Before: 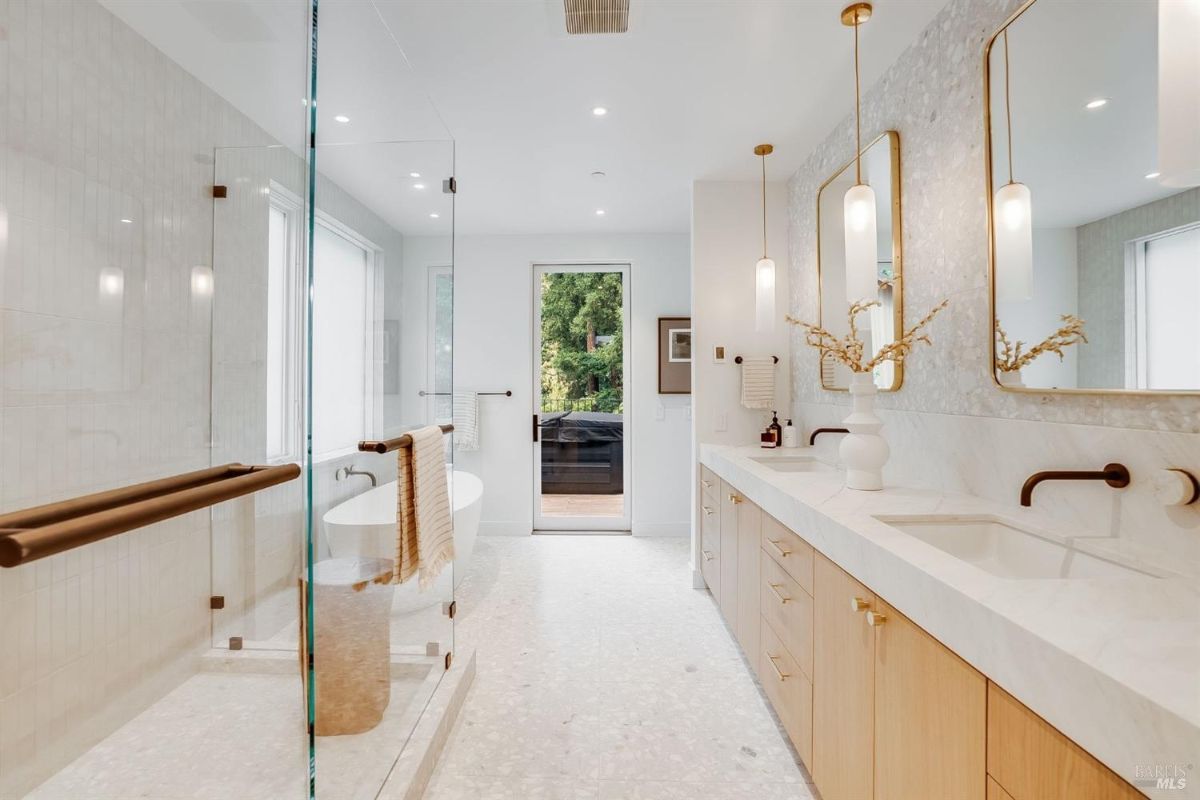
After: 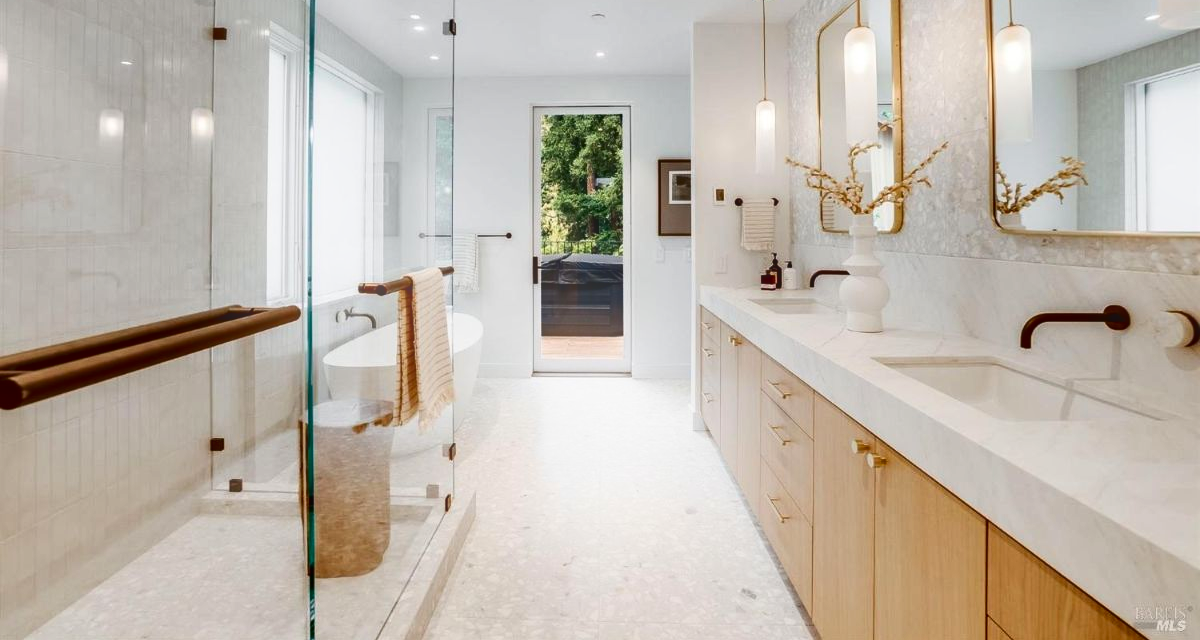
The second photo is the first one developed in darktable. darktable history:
crop and rotate: top 19.998%
exposure: exposure 0.014 EV, compensate highlight preservation false
contrast brightness saturation: contrast 0.19, brightness -0.24, saturation 0.11
bloom: size 16%, threshold 98%, strength 20%
